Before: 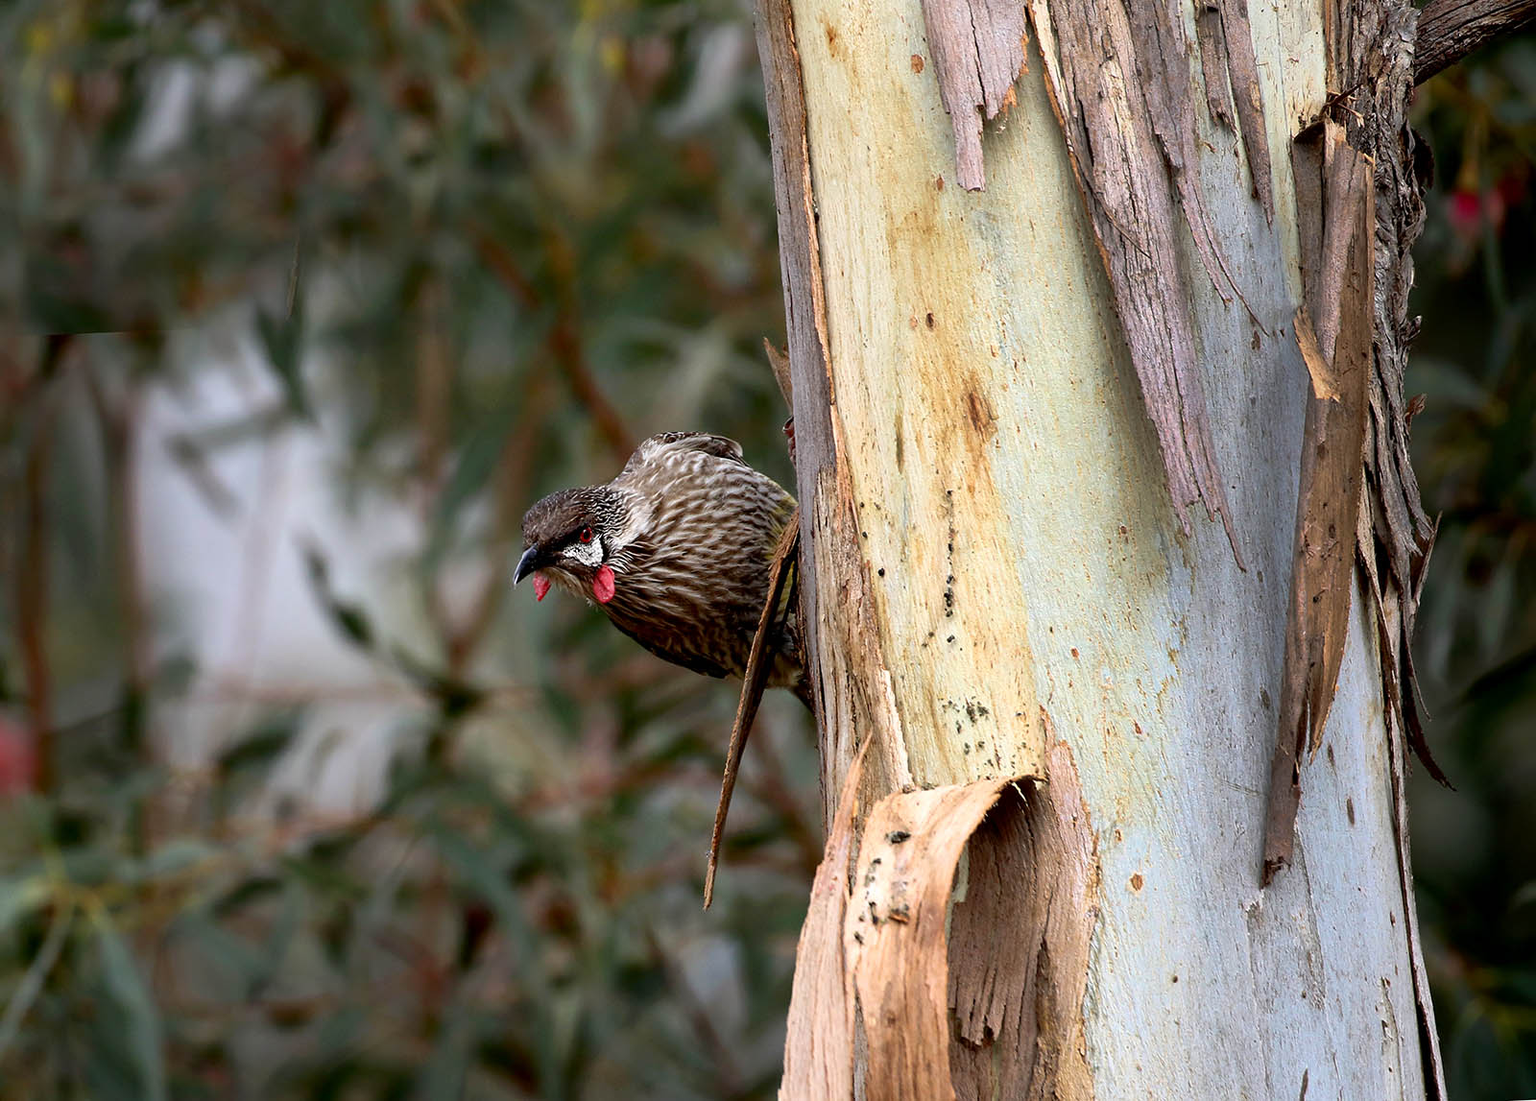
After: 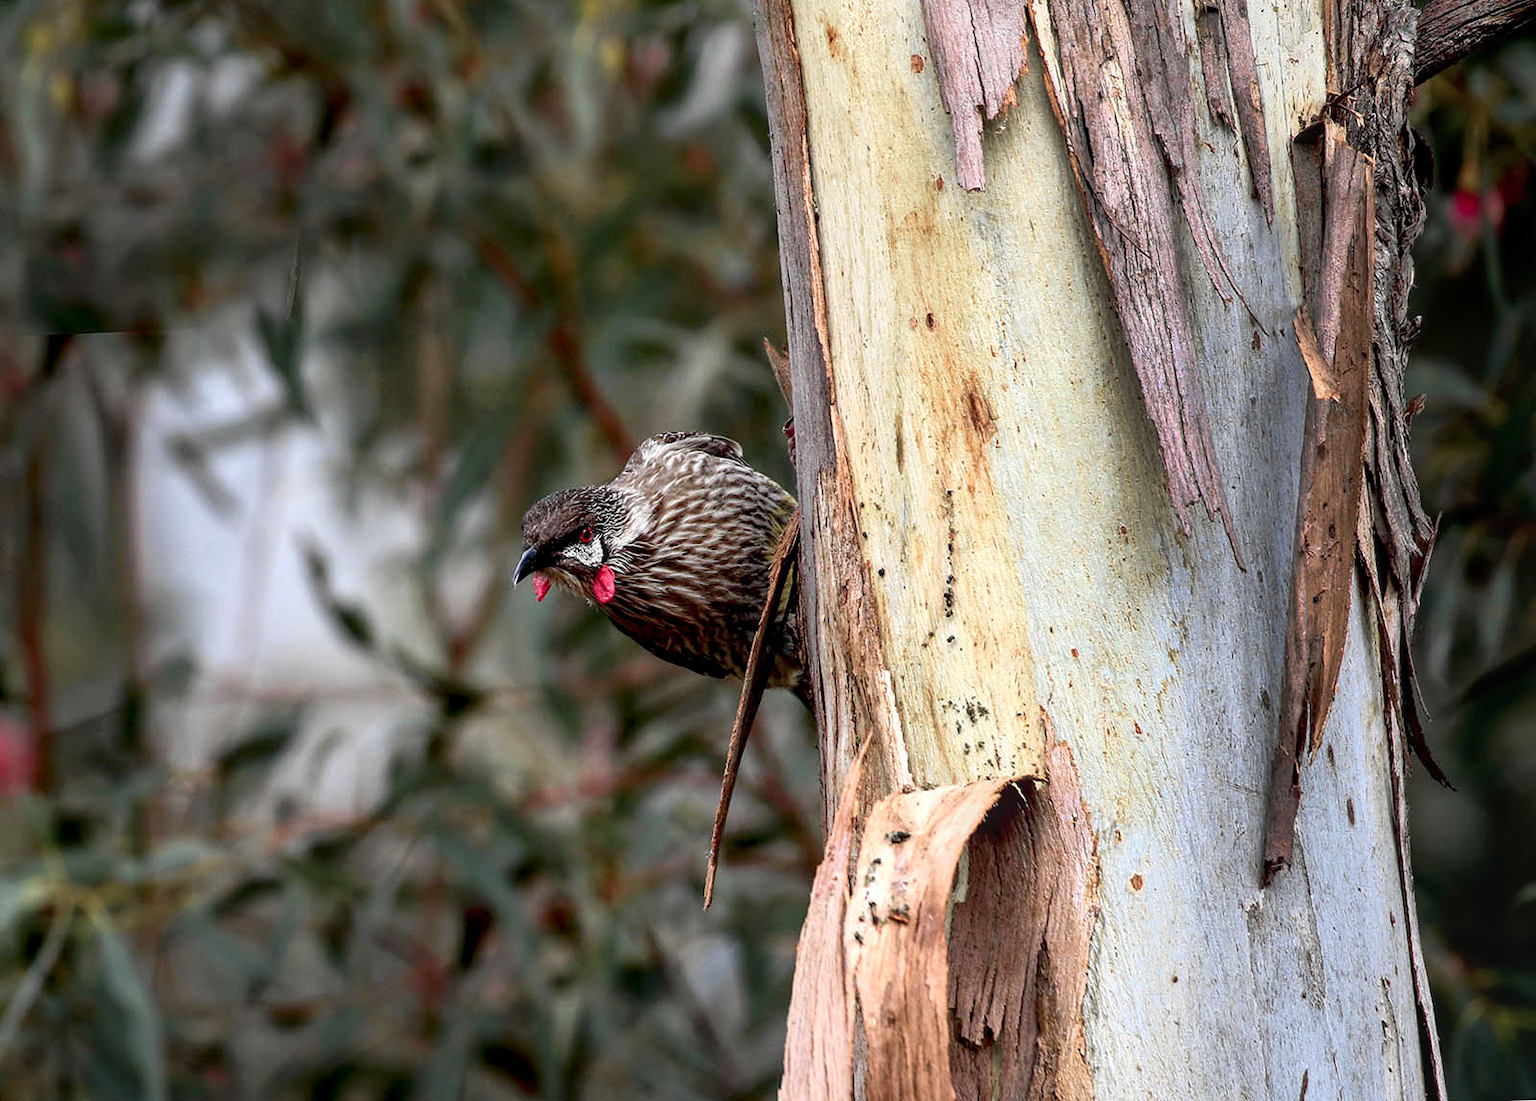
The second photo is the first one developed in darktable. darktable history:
local contrast: detail 130%
tone curve: curves: ch0 [(0, 0.012) (0.056, 0.046) (0.218, 0.213) (0.606, 0.62) (0.82, 0.846) (1, 1)]; ch1 [(0, 0) (0.226, 0.261) (0.403, 0.437) (0.469, 0.472) (0.495, 0.499) (0.508, 0.503) (0.545, 0.555) (0.59, 0.598) (0.686, 0.728) (1, 1)]; ch2 [(0, 0) (0.269, 0.299) (0.459, 0.45) (0.498, 0.499) (0.523, 0.512) (0.568, 0.558) (0.634, 0.617) (0.698, 0.677) (0.806, 0.769) (1, 1)], color space Lab, independent channels, preserve colors none
